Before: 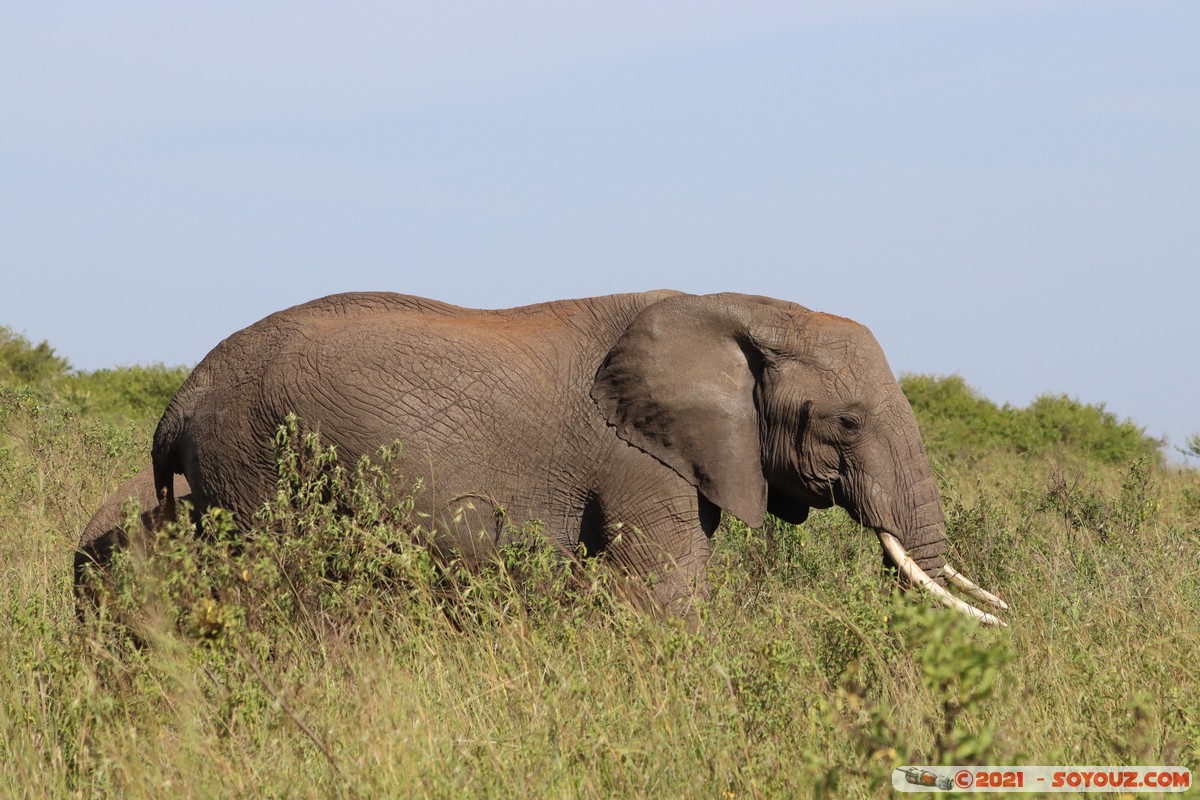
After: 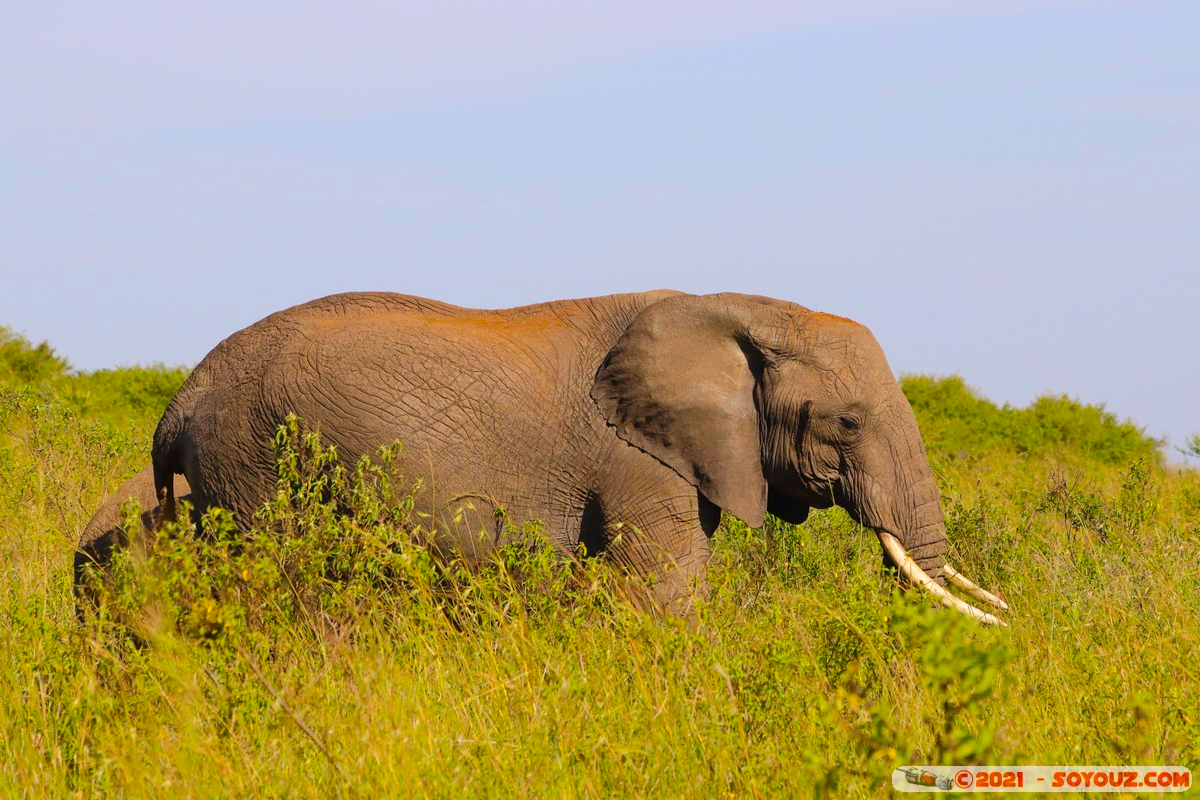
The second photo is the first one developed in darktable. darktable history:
color balance rgb: highlights gain › chroma 1.683%, highlights gain › hue 56.03°, perceptual saturation grading › global saturation 40.542%, perceptual brilliance grading › mid-tones 9.267%, perceptual brilliance grading › shadows 14.344%, global vibrance 32.795%
